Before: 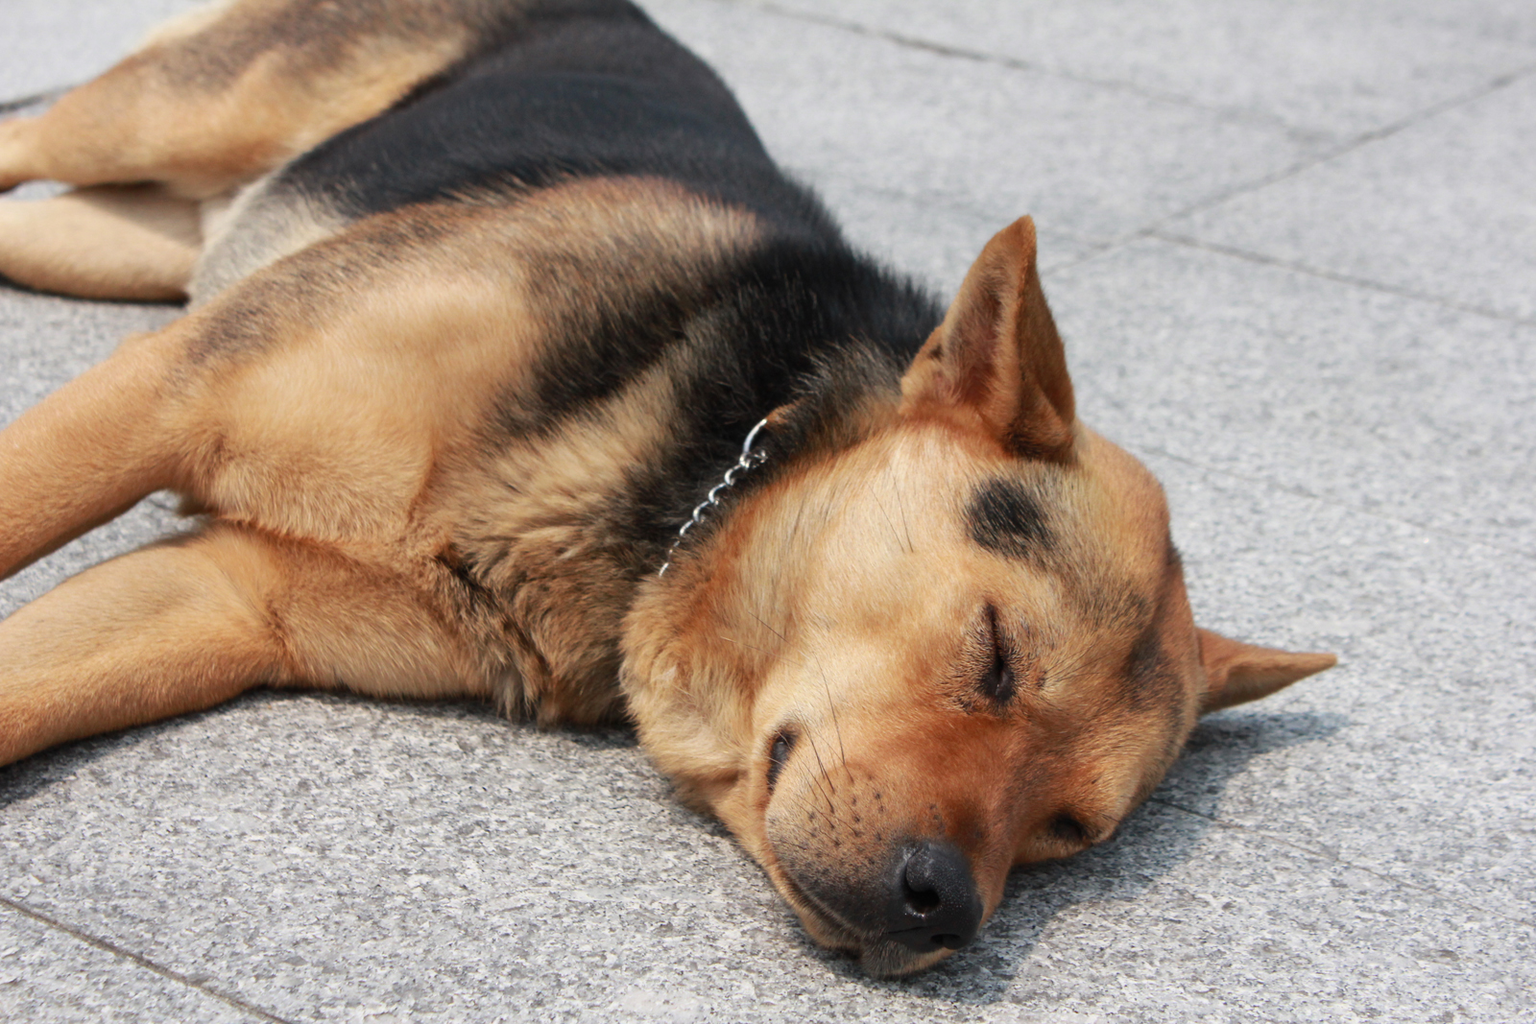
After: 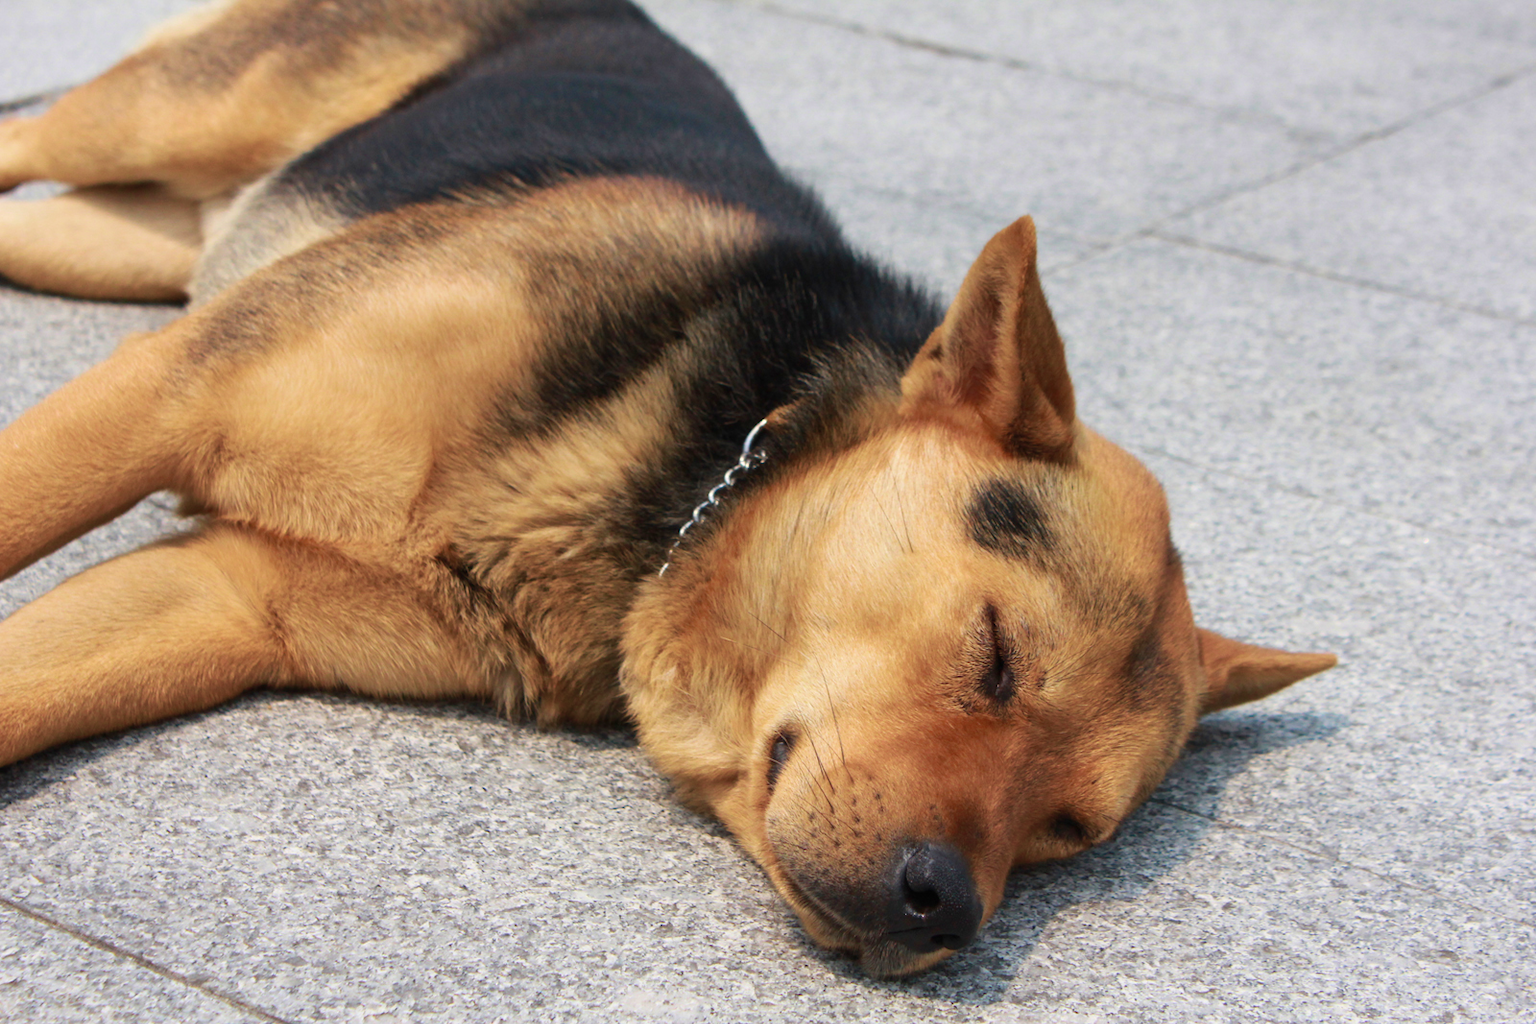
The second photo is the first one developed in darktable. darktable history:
velvia: strength 45.05%
